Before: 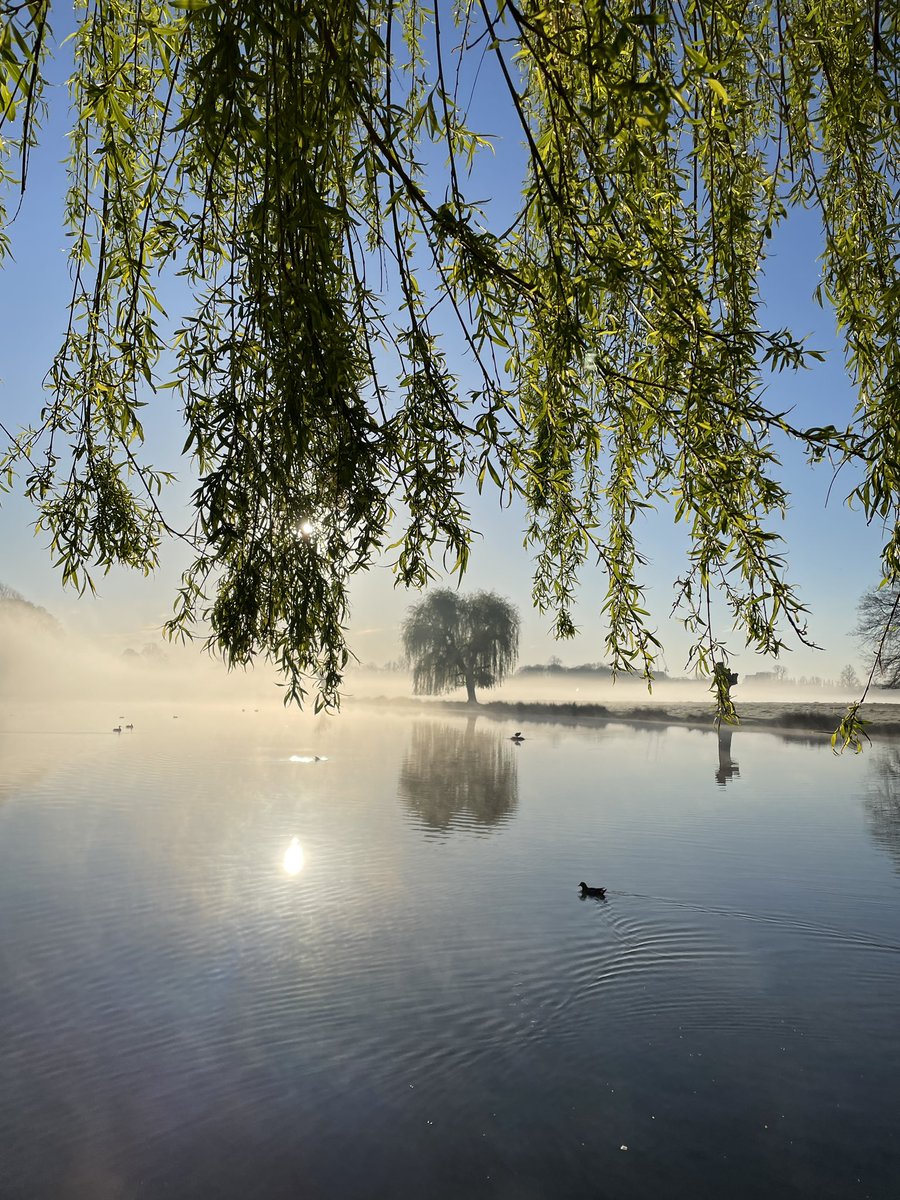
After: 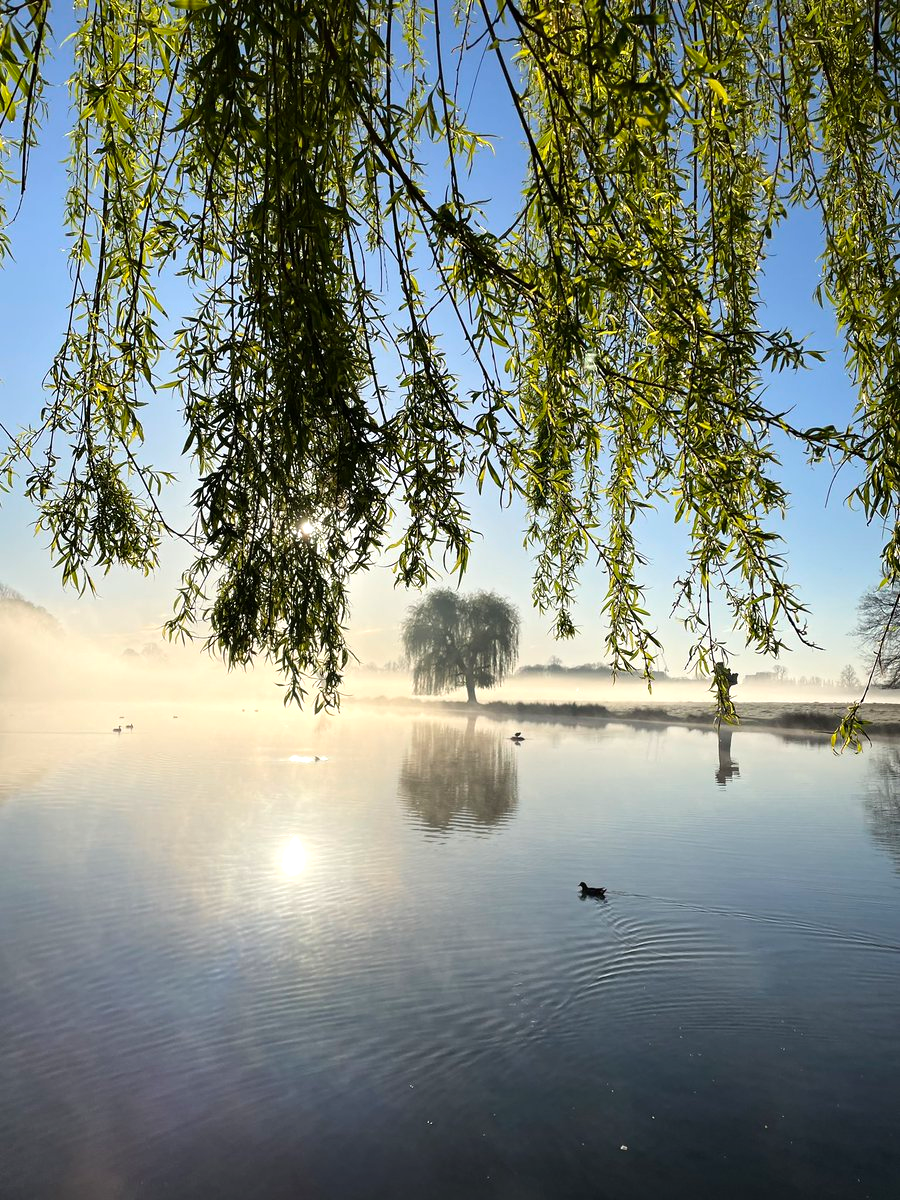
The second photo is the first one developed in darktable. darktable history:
tone equalizer: -8 EV -0.447 EV, -7 EV -0.416 EV, -6 EV -0.35 EV, -5 EV -0.204 EV, -3 EV 0.255 EV, -2 EV 0.354 EV, -1 EV 0.403 EV, +0 EV 0.435 EV
